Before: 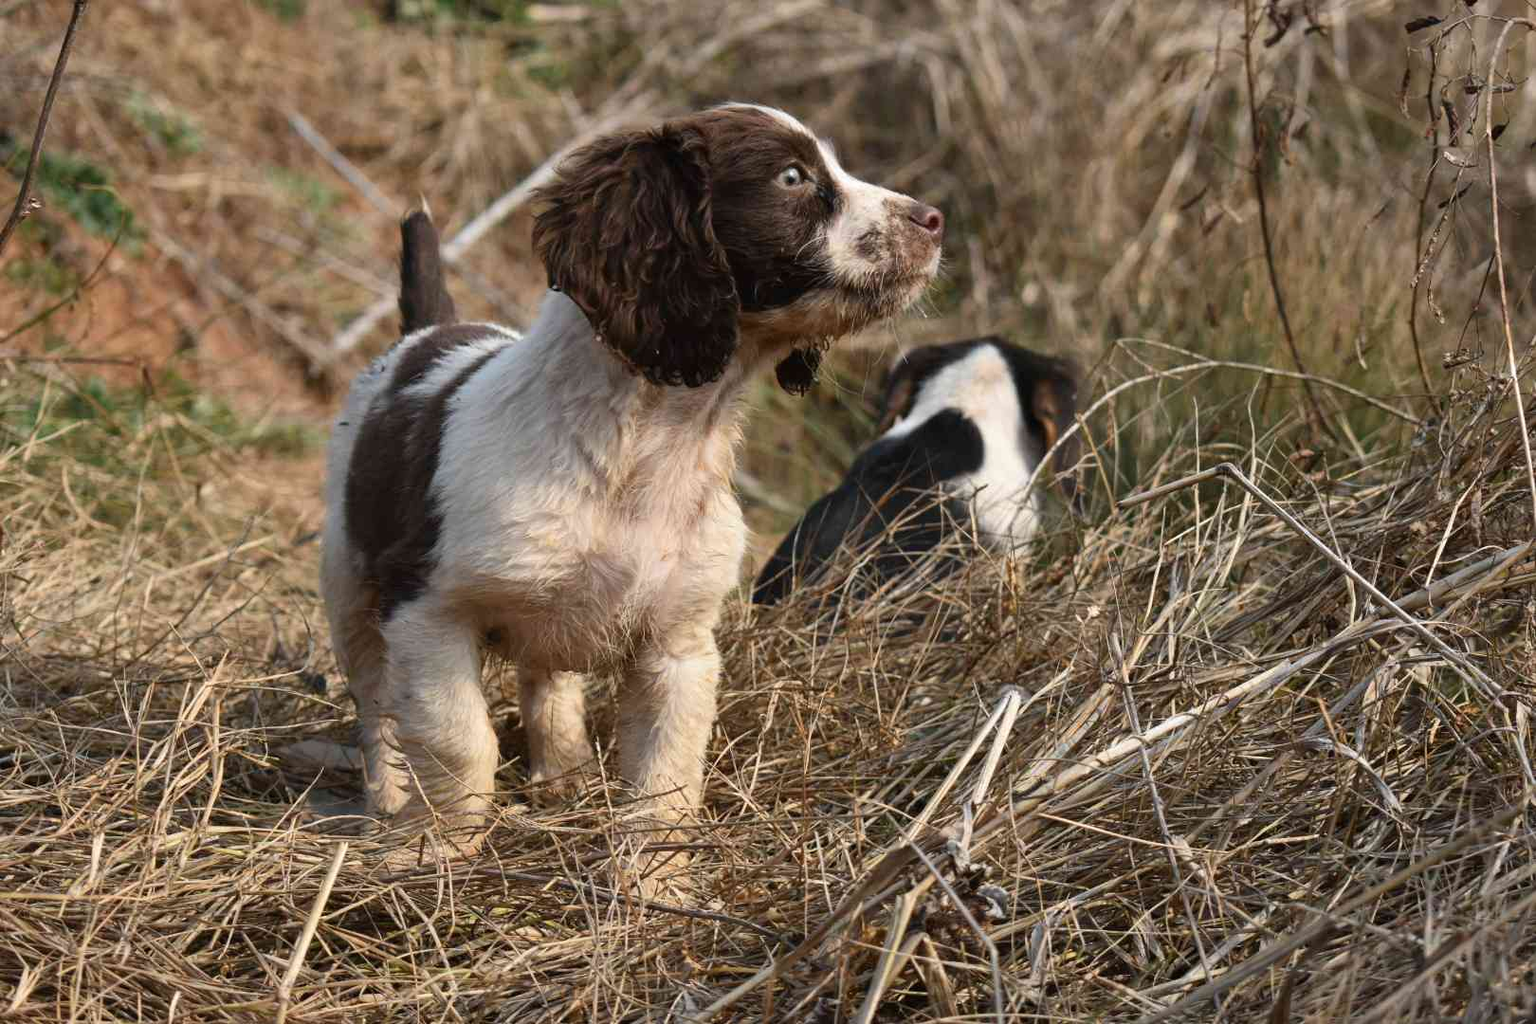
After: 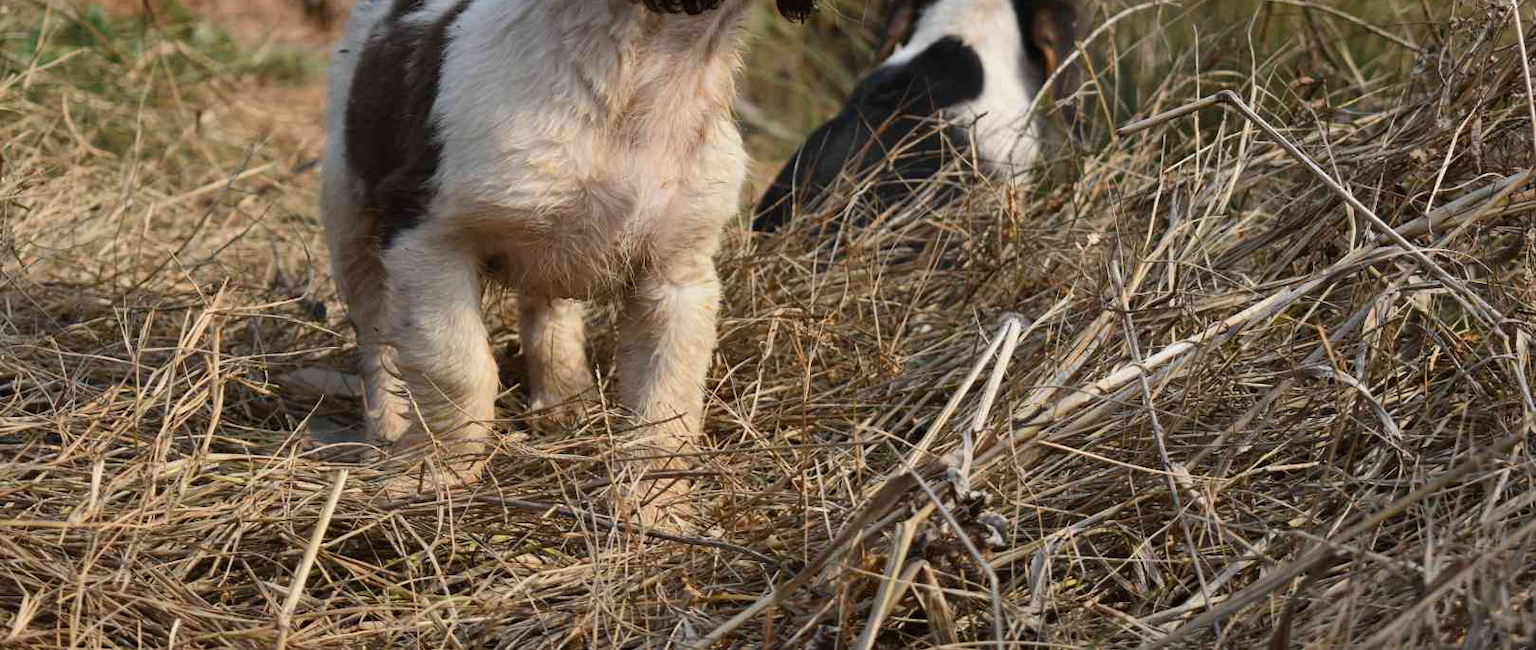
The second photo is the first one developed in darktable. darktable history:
crop and rotate: top 36.435%
shadows and highlights: shadows -20, white point adjustment -2, highlights -35
